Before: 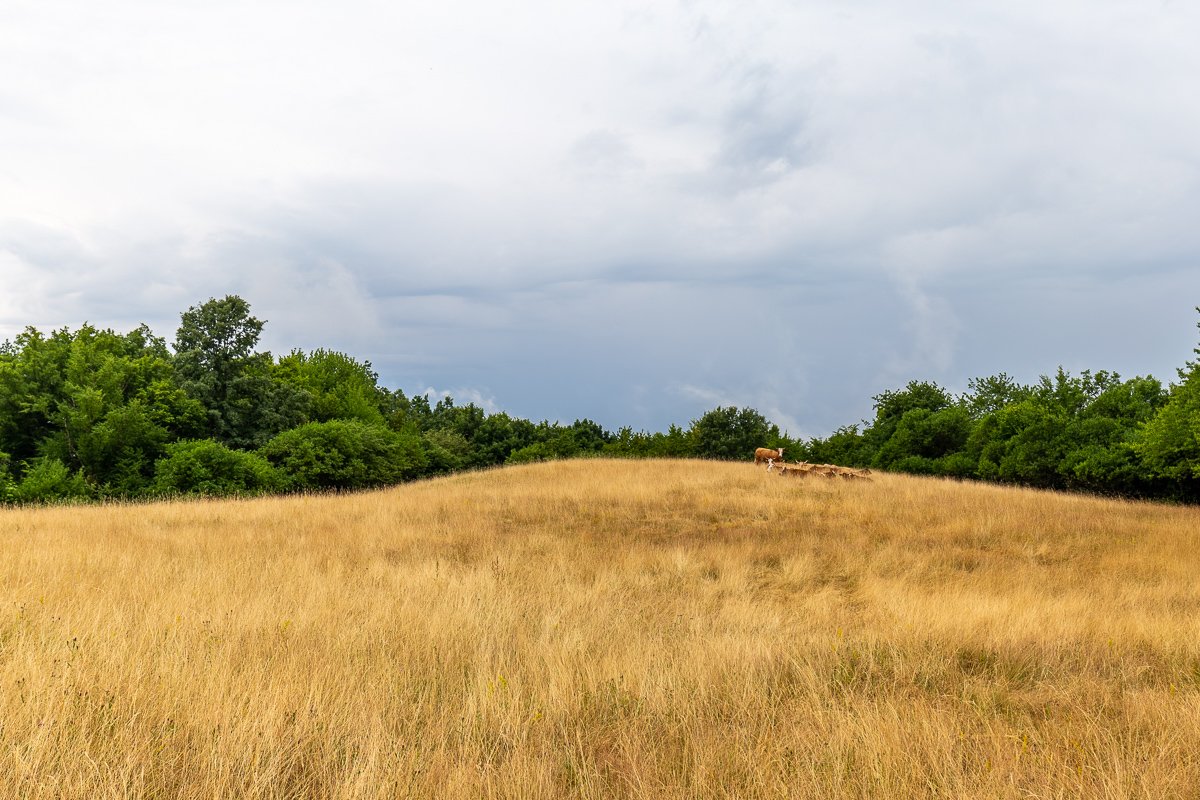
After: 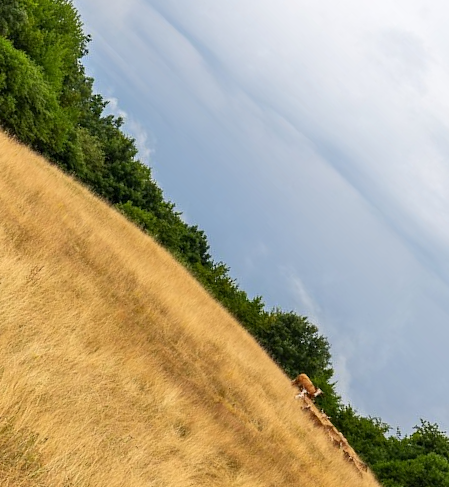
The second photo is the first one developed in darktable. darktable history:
crop and rotate: angle -45.07°, top 16.541%, right 0.783%, bottom 11.604%
exposure: exposure 0.081 EV, compensate exposure bias true, compensate highlight preservation false
